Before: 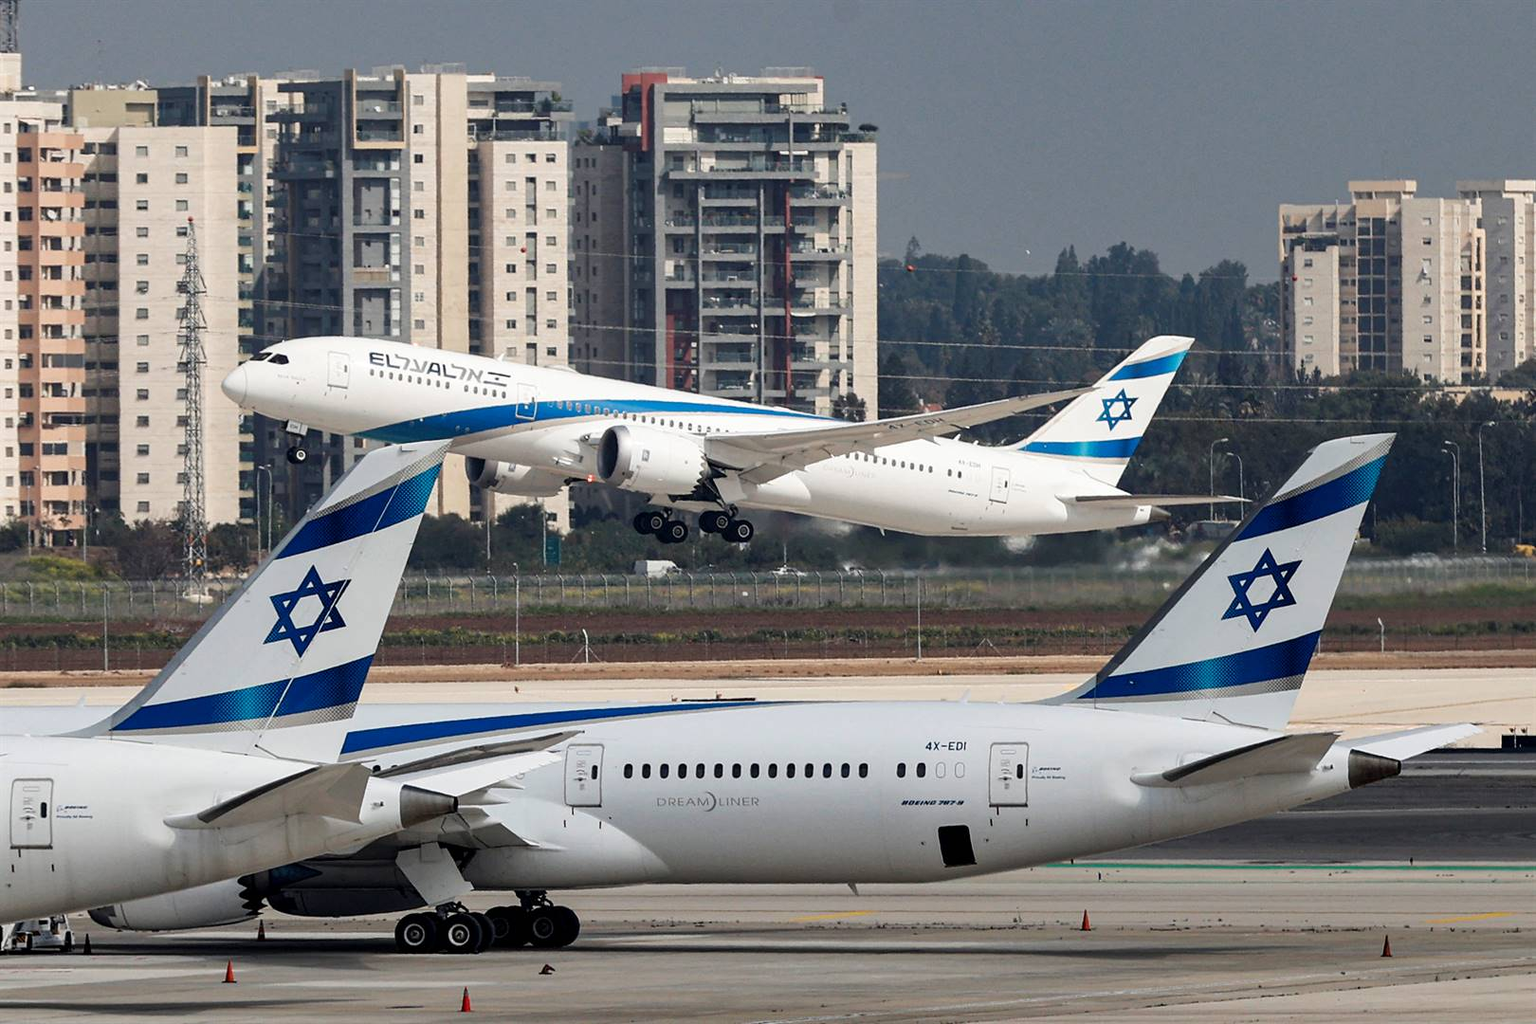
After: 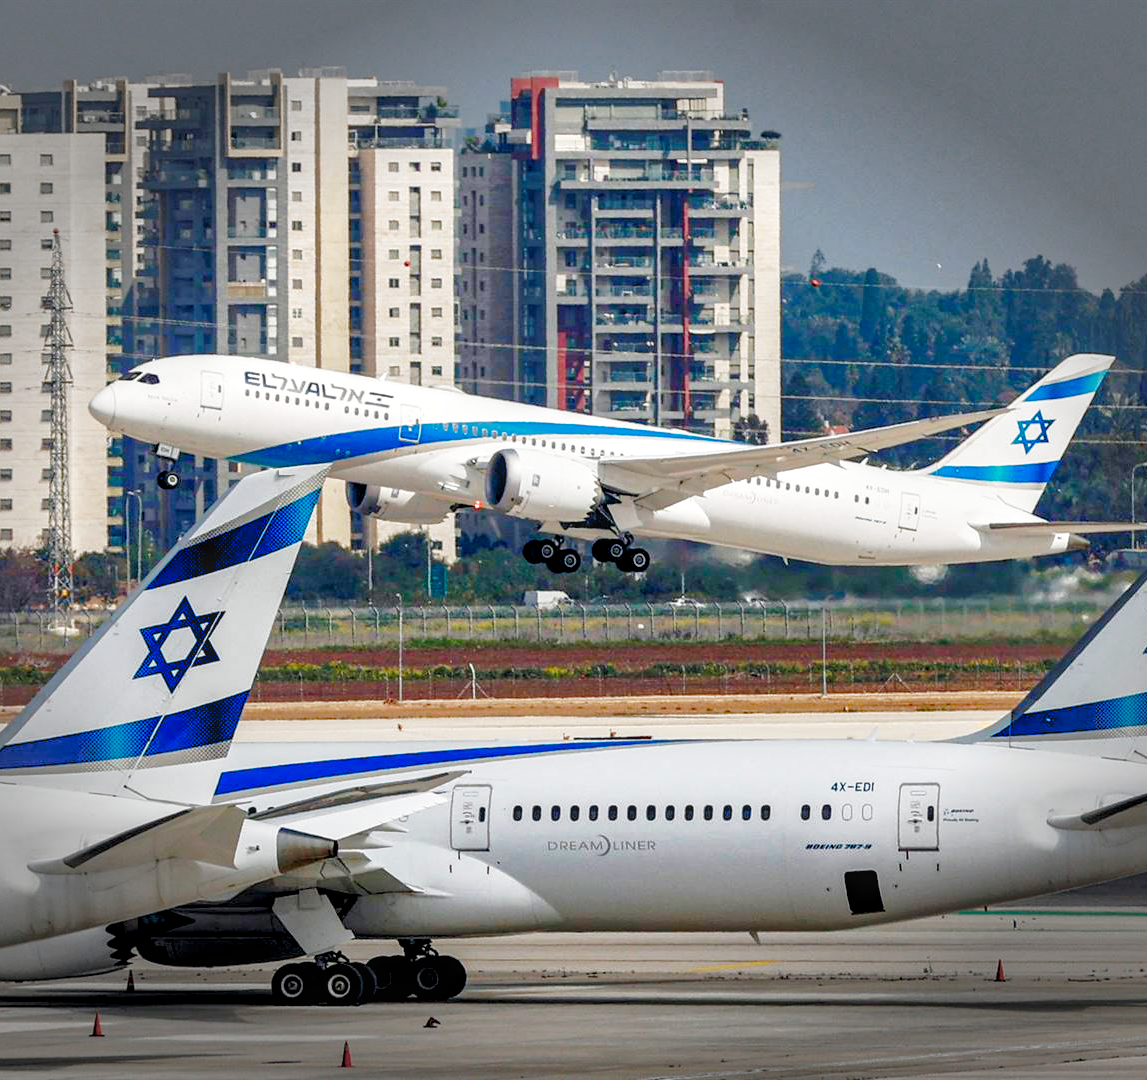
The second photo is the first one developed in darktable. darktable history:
color balance rgb: shadows lift › chroma 0.768%, shadows lift › hue 114.3°, power › hue 315.68°, global offset › luminance -0.513%, perceptual saturation grading › global saturation 35.151%, perceptual saturation grading › highlights -25.12%, perceptual saturation grading › shadows 49.521%, global vibrance 4.953%
base curve: curves: ch0 [(0, 0) (0.028, 0.03) (0.121, 0.232) (0.46, 0.748) (0.859, 0.968) (1, 1)], preserve colors none
shadows and highlights: shadows 60.09, highlights -59.94
crop and rotate: left 9.003%, right 20.175%
local contrast: on, module defaults
vignetting: fall-off start 90.61%, fall-off radius 39.49%, width/height ratio 1.227, shape 1.29
